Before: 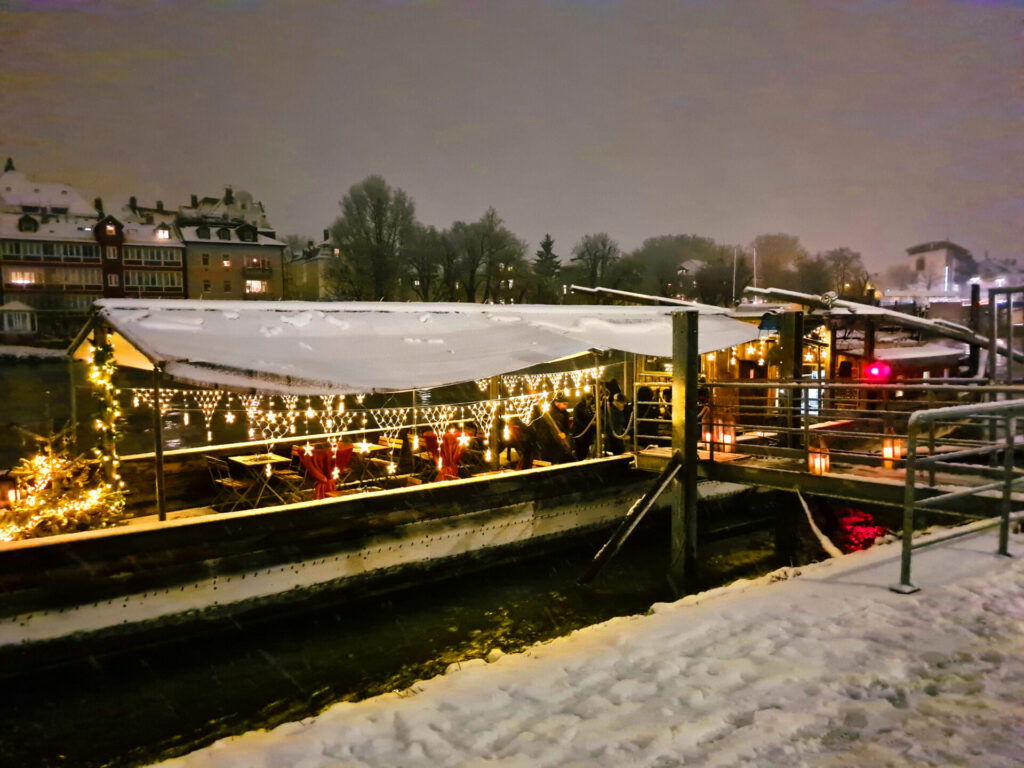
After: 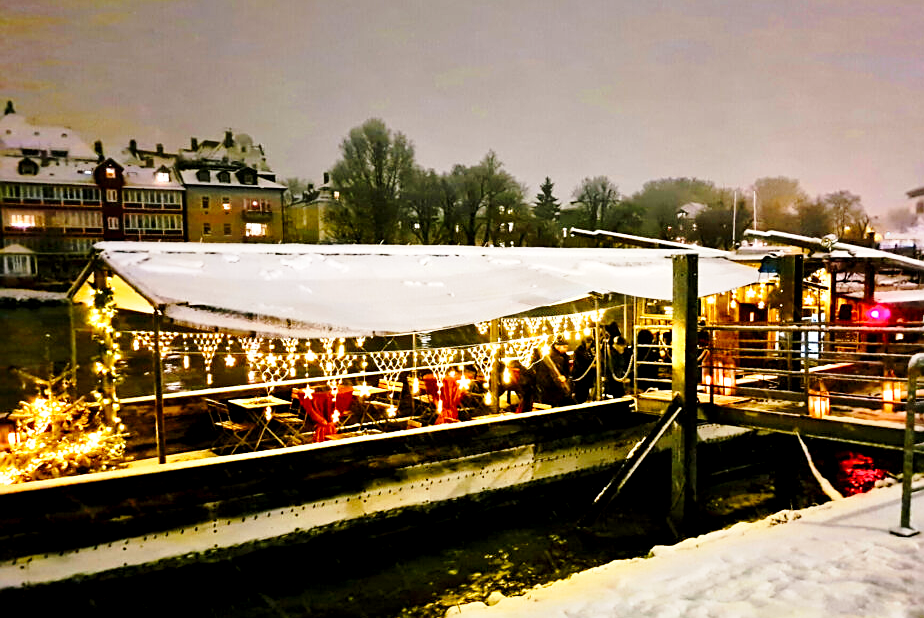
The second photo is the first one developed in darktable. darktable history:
sharpen: on, module defaults
base curve: curves: ch0 [(0, 0) (0.028, 0.03) (0.121, 0.232) (0.46, 0.748) (0.859, 0.968) (1, 1)], preserve colors none
exposure: black level correction 0.005, exposure 0.286 EV, compensate highlight preservation false
crop: top 7.49%, right 9.717%, bottom 11.943%
